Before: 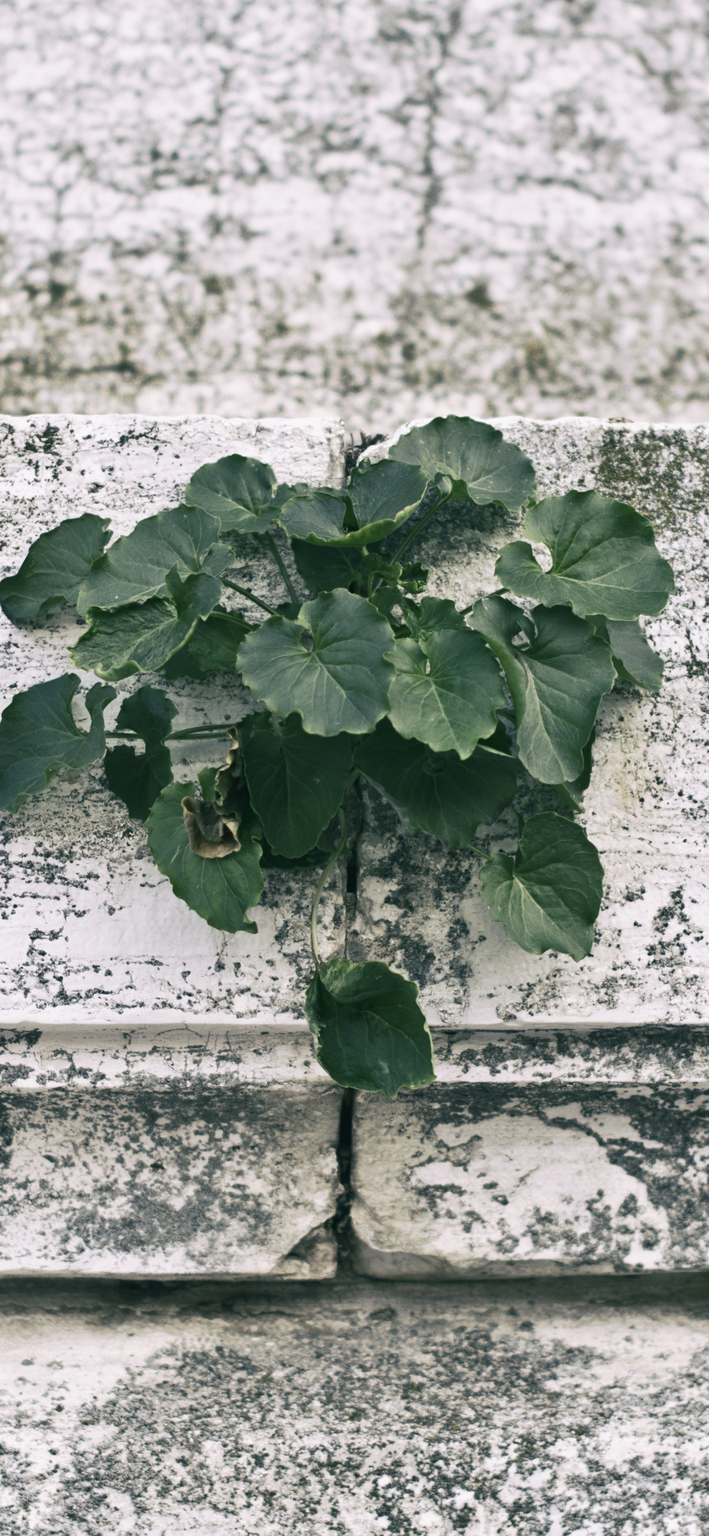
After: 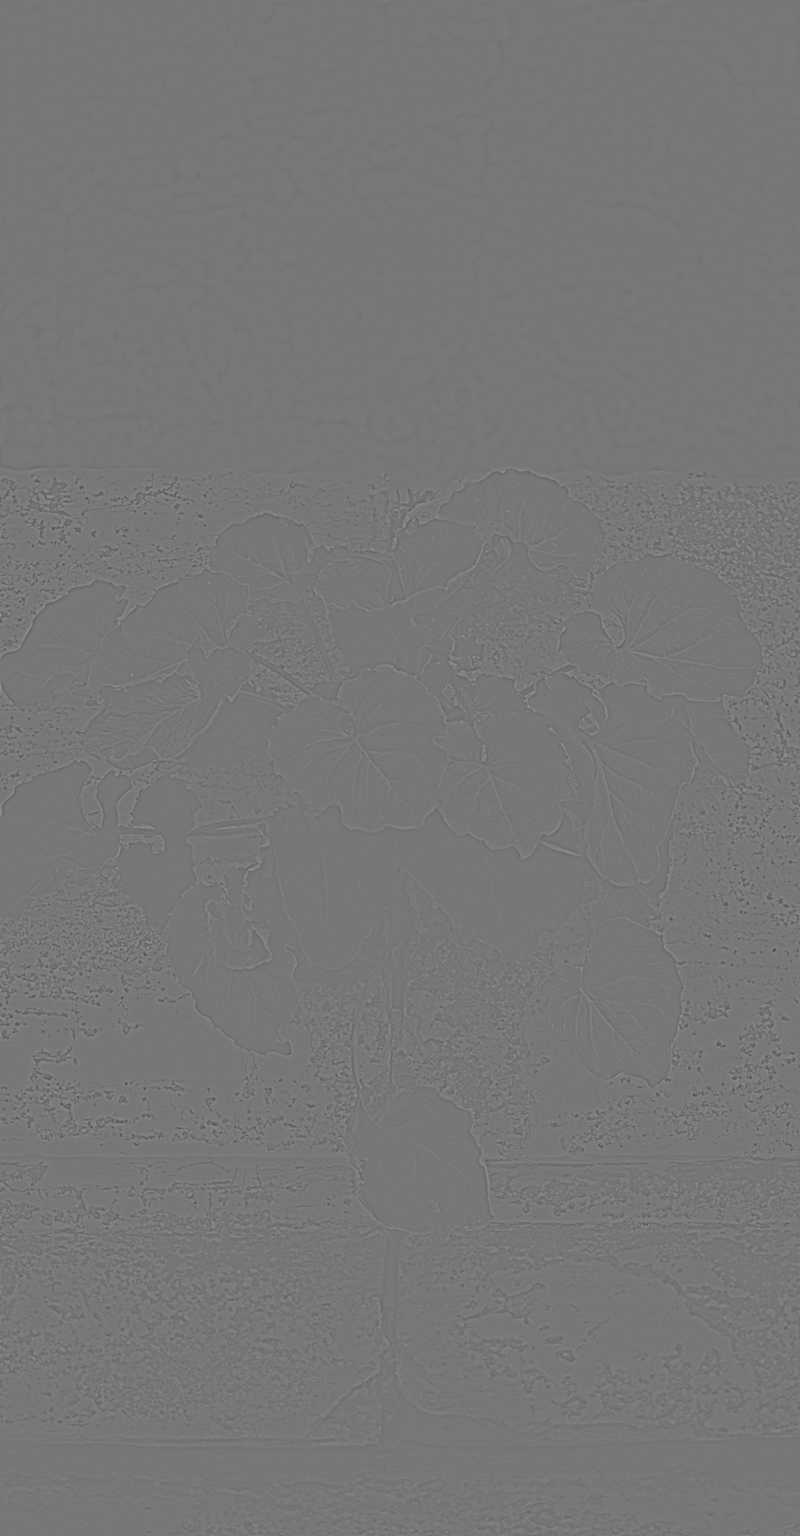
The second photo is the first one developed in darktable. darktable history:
shadows and highlights: shadows 40, highlights -60
highpass: sharpness 5.84%, contrast boost 8.44%
haze removal: compatibility mode true, adaptive false
crop and rotate: top 0%, bottom 11.49%
